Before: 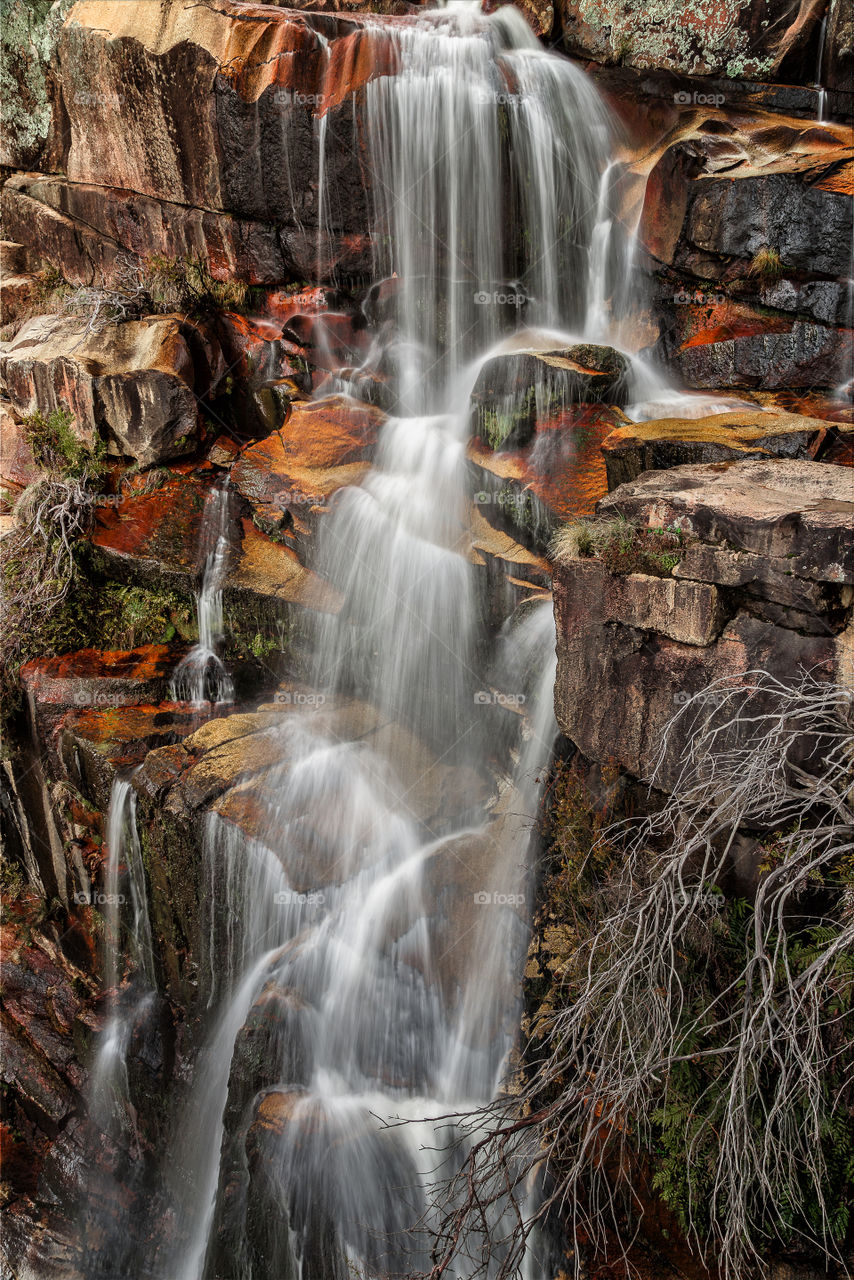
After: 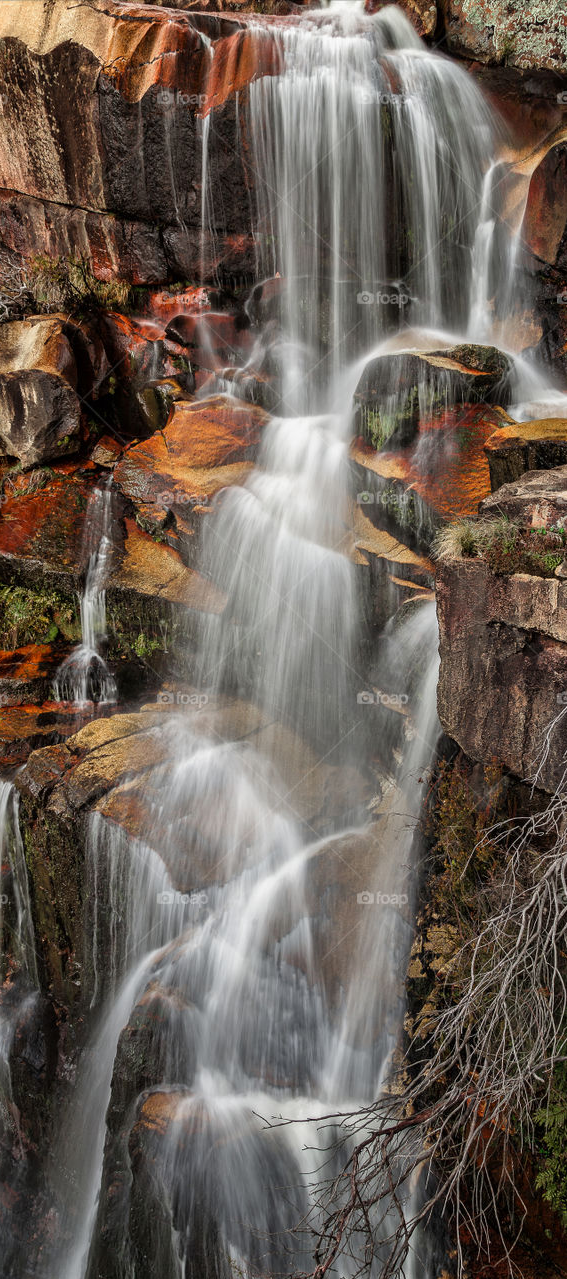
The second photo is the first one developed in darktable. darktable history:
crop and rotate: left 13.819%, right 19.675%
